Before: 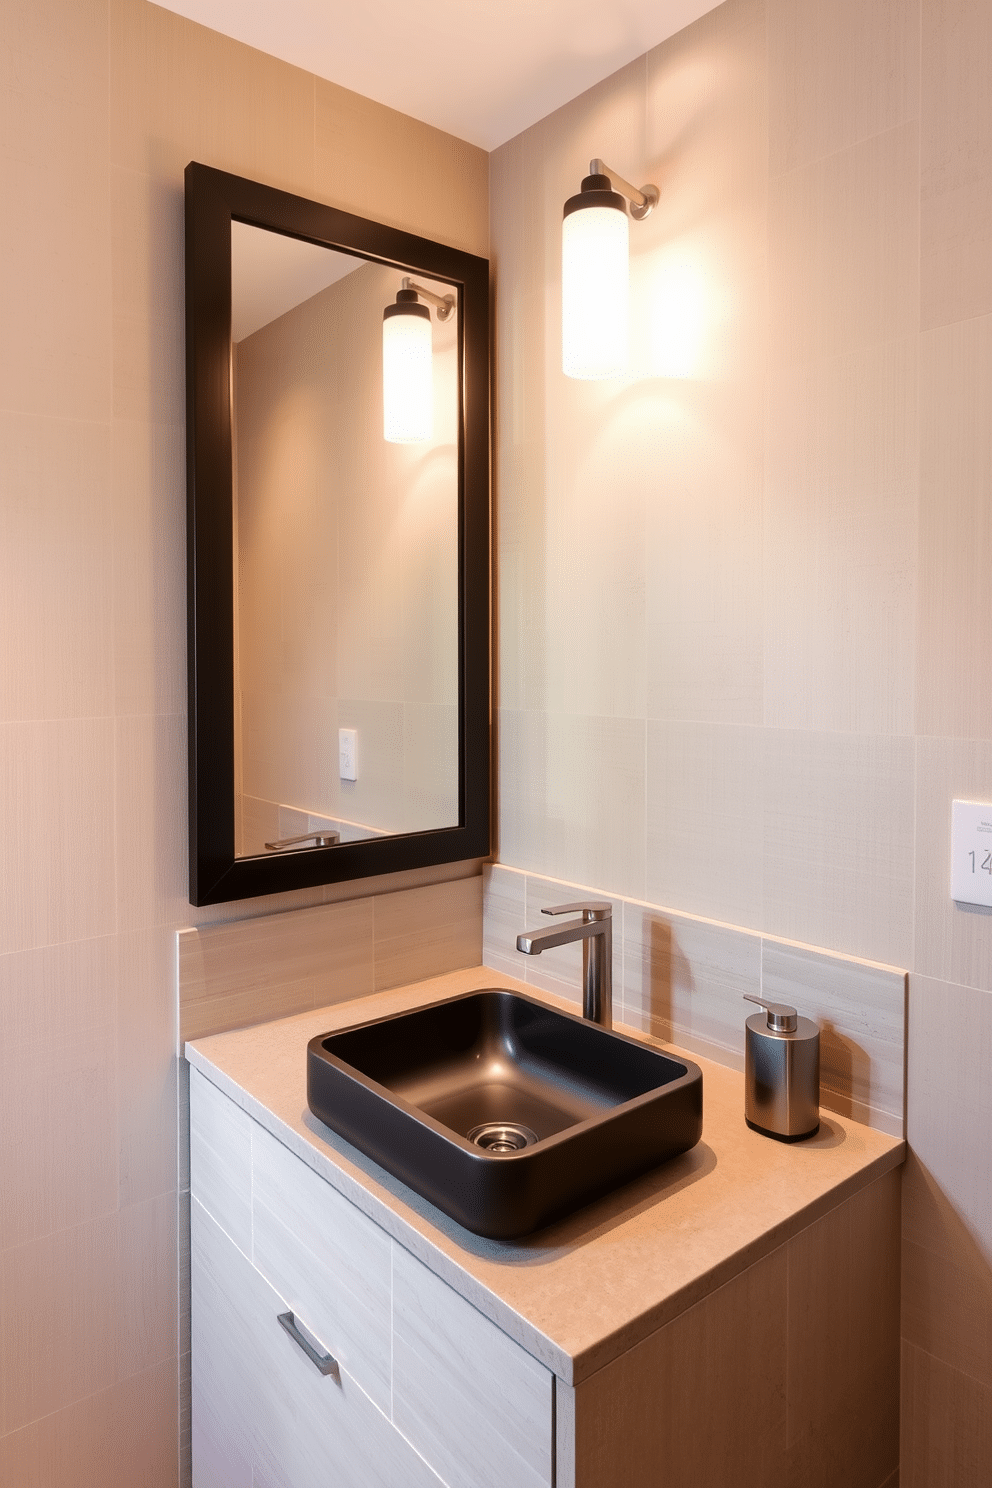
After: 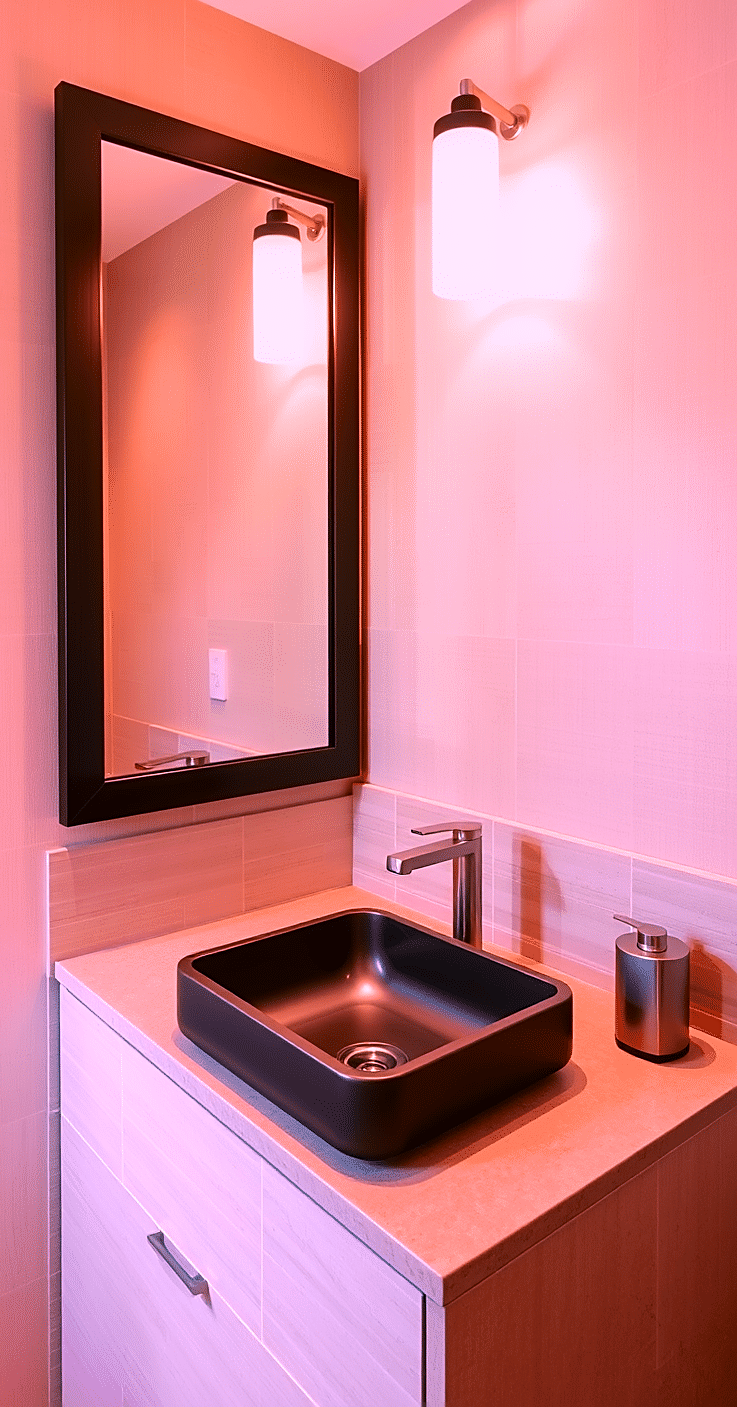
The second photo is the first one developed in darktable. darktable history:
sharpen: on, module defaults
crop and rotate: left 13.107%, top 5.418%, right 12.551%
color correction: highlights a* 18.86, highlights b* -11.65, saturation 1.68
